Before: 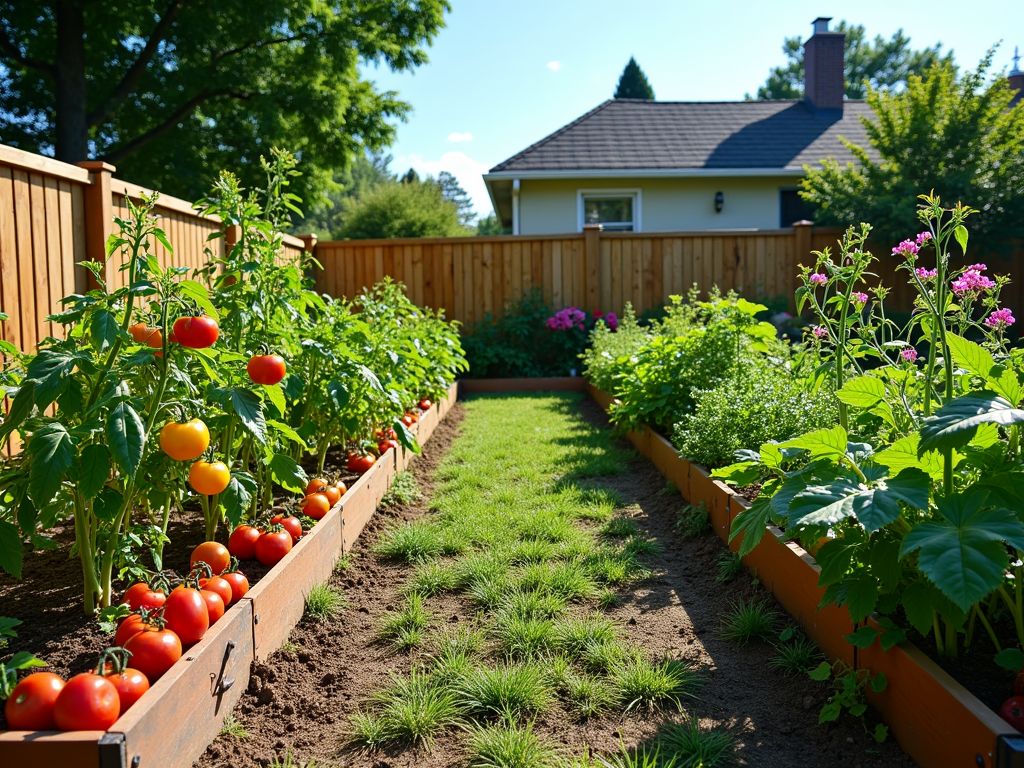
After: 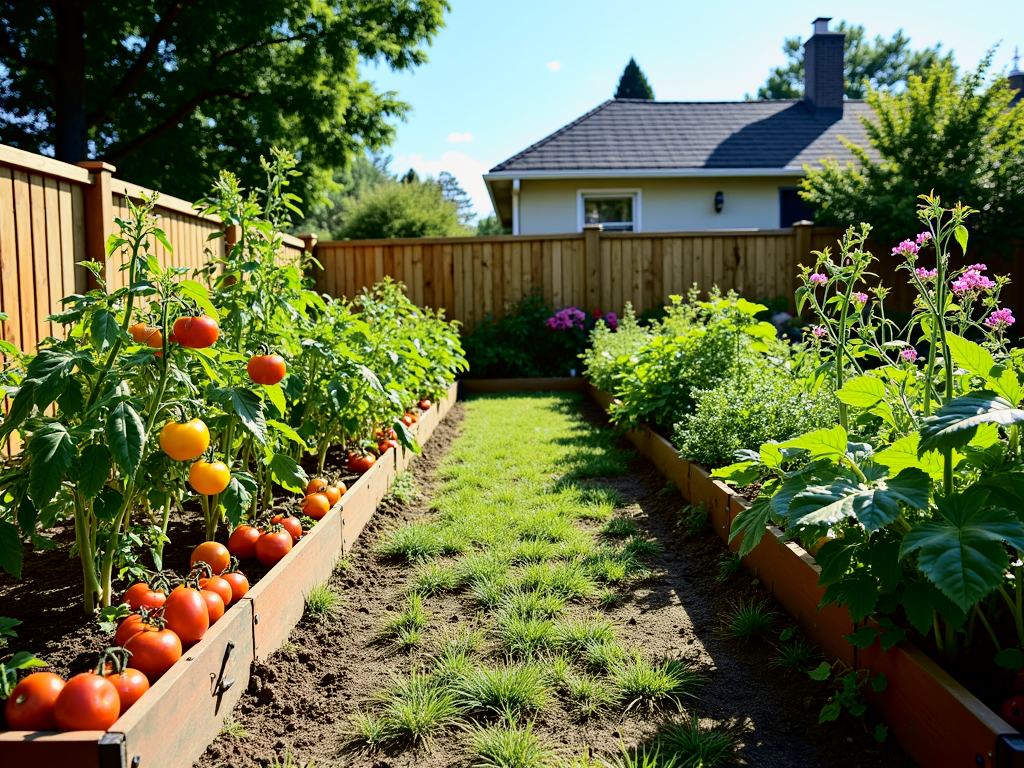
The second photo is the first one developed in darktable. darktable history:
tone curve: curves: ch0 [(0.017, 0) (0.122, 0.046) (0.295, 0.297) (0.449, 0.505) (0.559, 0.629) (0.729, 0.796) (0.879, 0.898) (1, 0.97)]; ch1 [(0, 0) (0.393, 0.4) (0.447, 0.447) (0.485, 0.497) (0.522, 0.503) (0.539, 0.52) (0.606, 0.6) (0.696, 0.679) (1, 1)]; ch2 [(0, 0) (0.369, 0.388) (0.449, 0.431) (0.499, 0.501) (0.516, 0.536) (0.604, 0.599) (0.741, 0.763) (1, 1)], color space Lab, independent channels, preserve colors none
tone equalizer: on, module defaults
